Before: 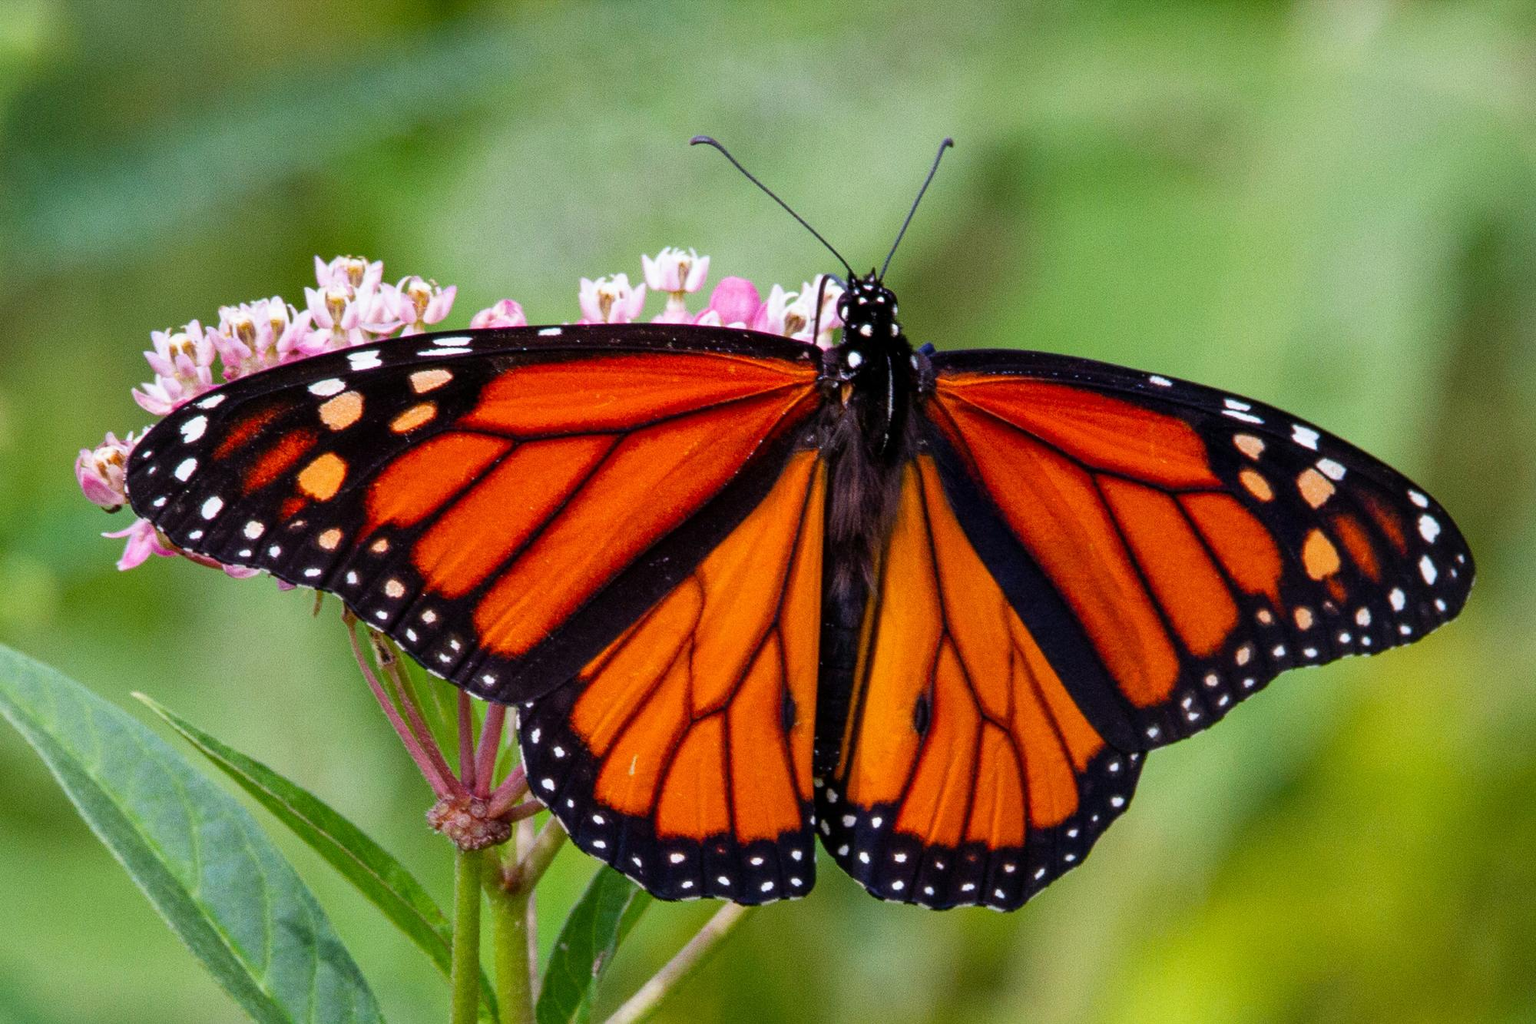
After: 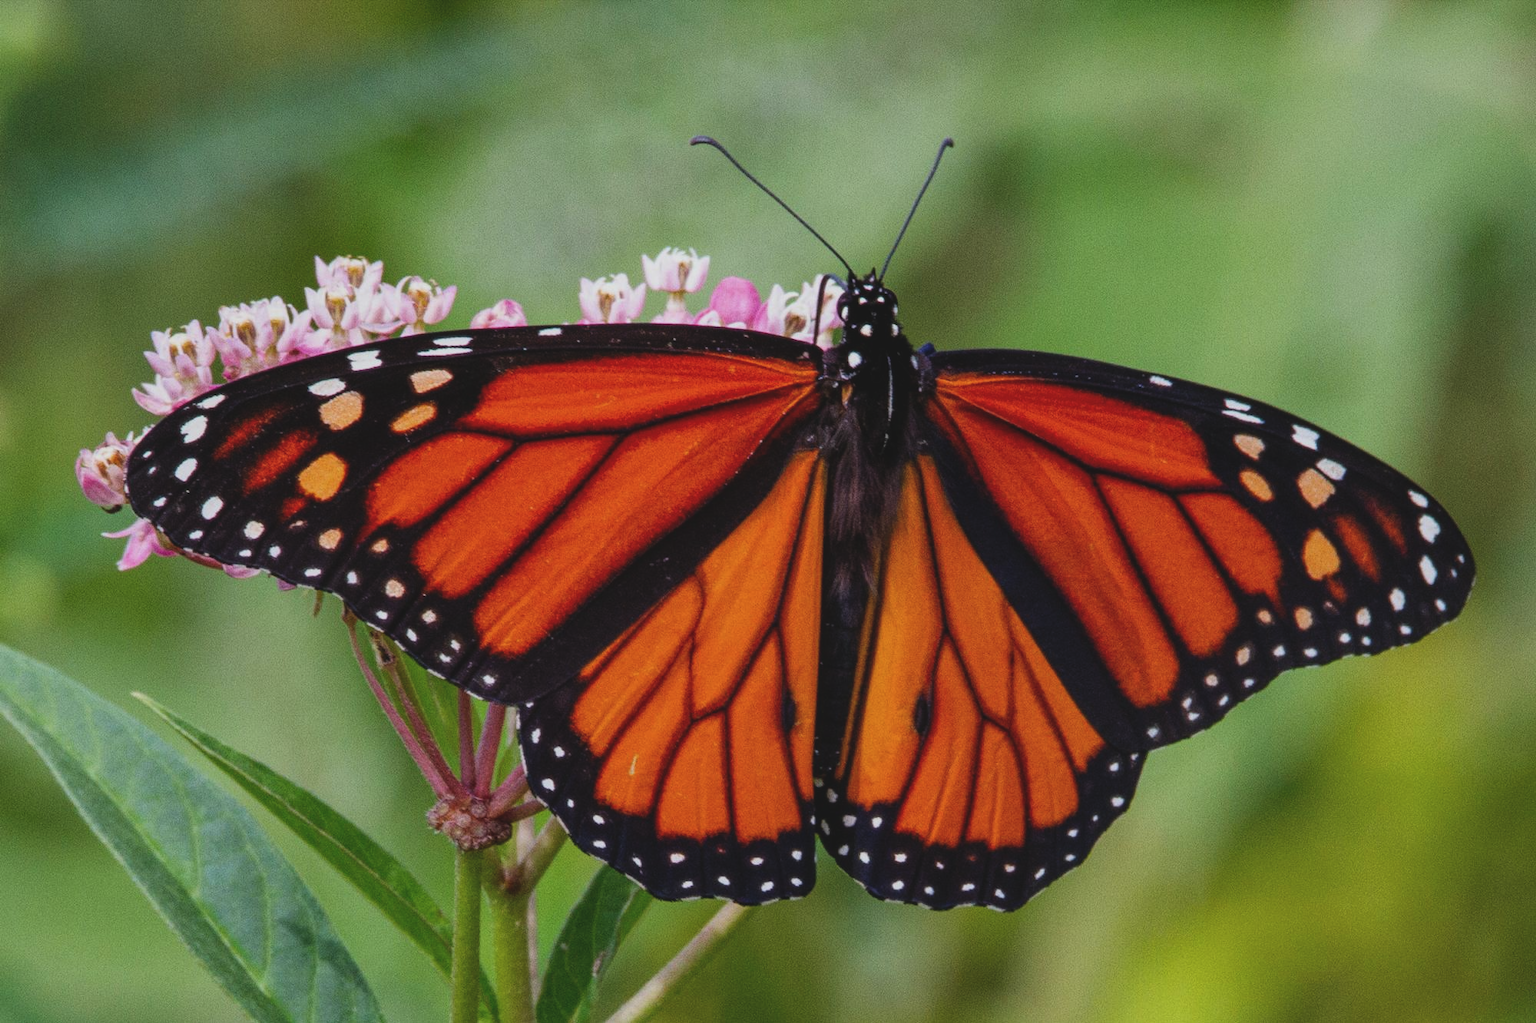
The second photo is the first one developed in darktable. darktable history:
local contrast: highlights 100%, shadows 100%, detail 120%, midtone range 0.2
exposure: black level correction -0.015, exposure -0.5 EV, compensate highlight preservation false
